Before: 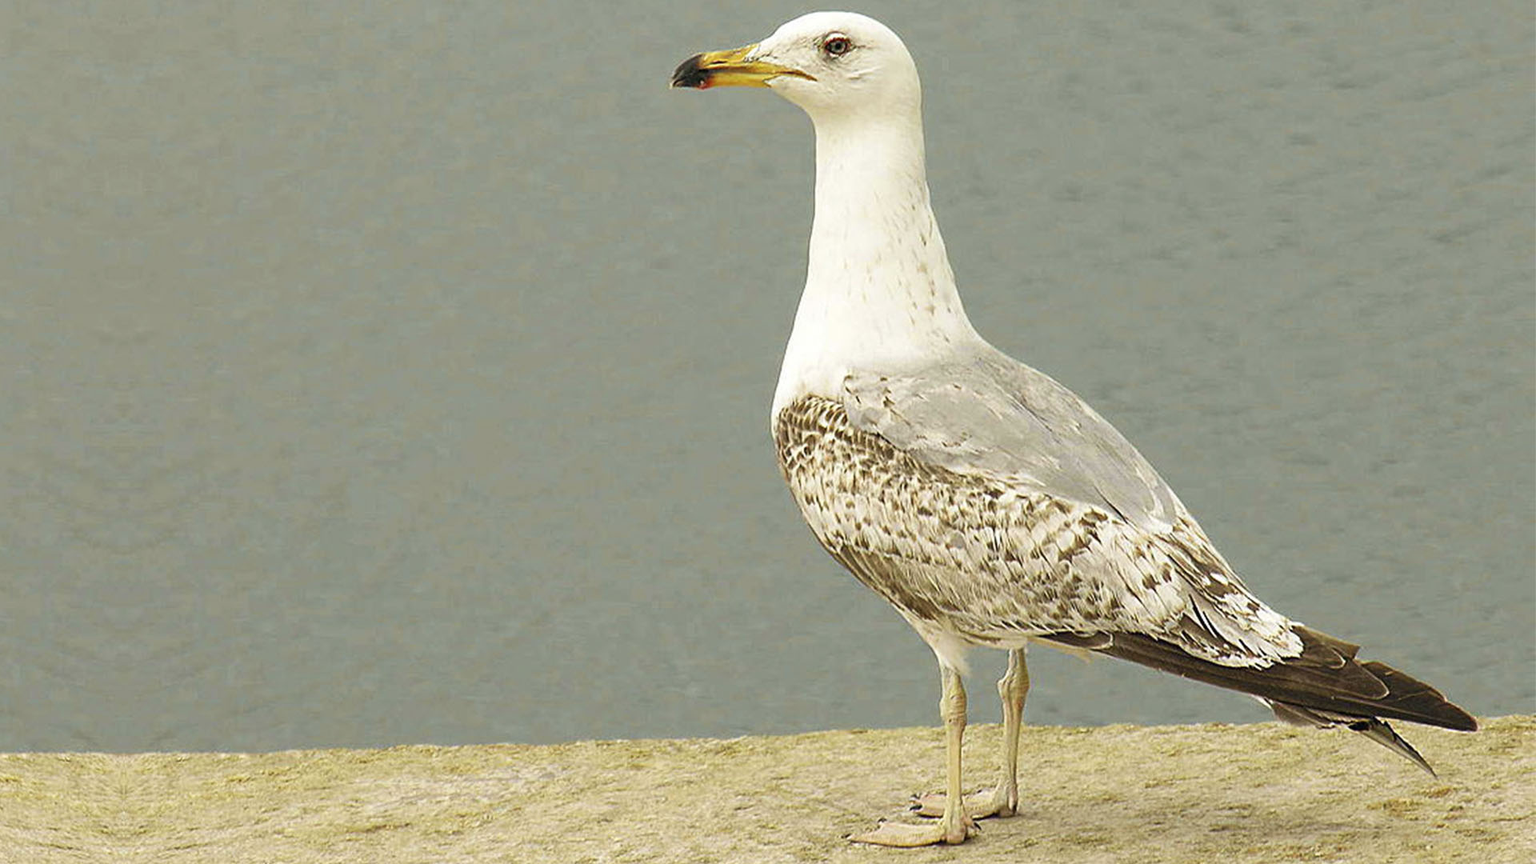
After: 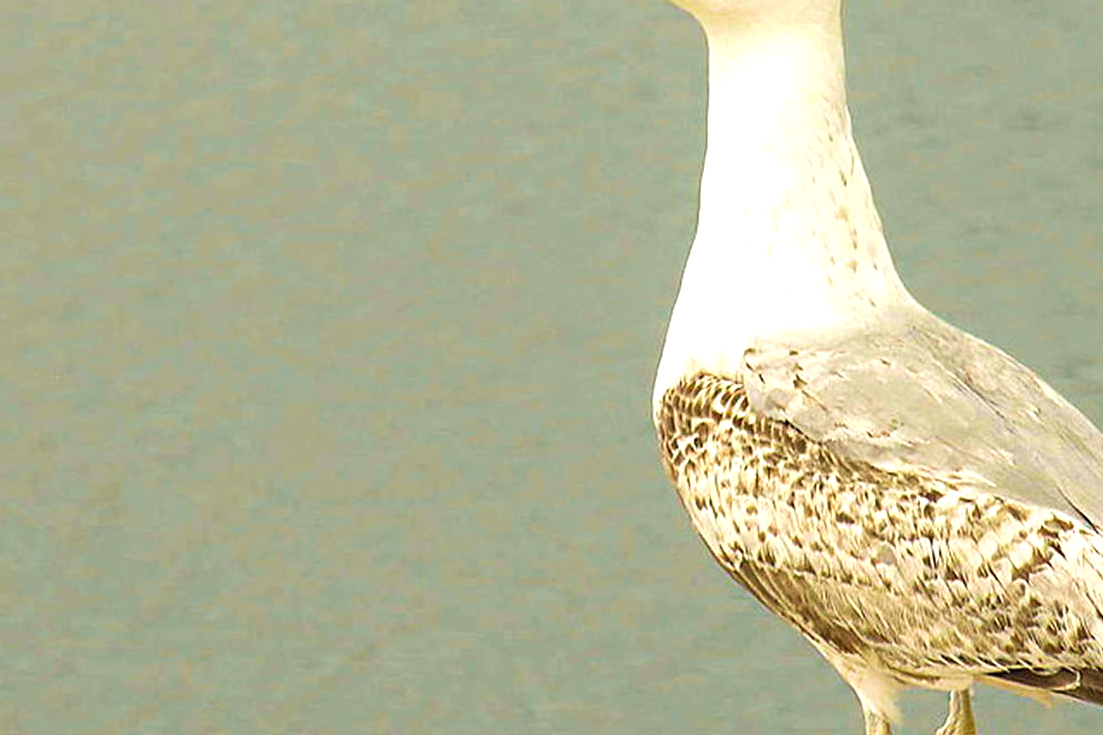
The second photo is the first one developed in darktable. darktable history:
crop: left 16.225%, top 11.206%, right 26.285%, bottom 20.67%
color correction: highlights a* 0.779, highlights b* 2.85, saturation 1.09
velvia: on, module defaults
tone equalizer: -8 EV -0.428 EV, -7 EV -0.426 EV, -6 EV -0.356 EV, -5 EV -0.203 EV, -3 EV 0.229 EV, -2 EV 0.332 EV, -1 EV 0.378 EV, +0 EV 0.44 EV
